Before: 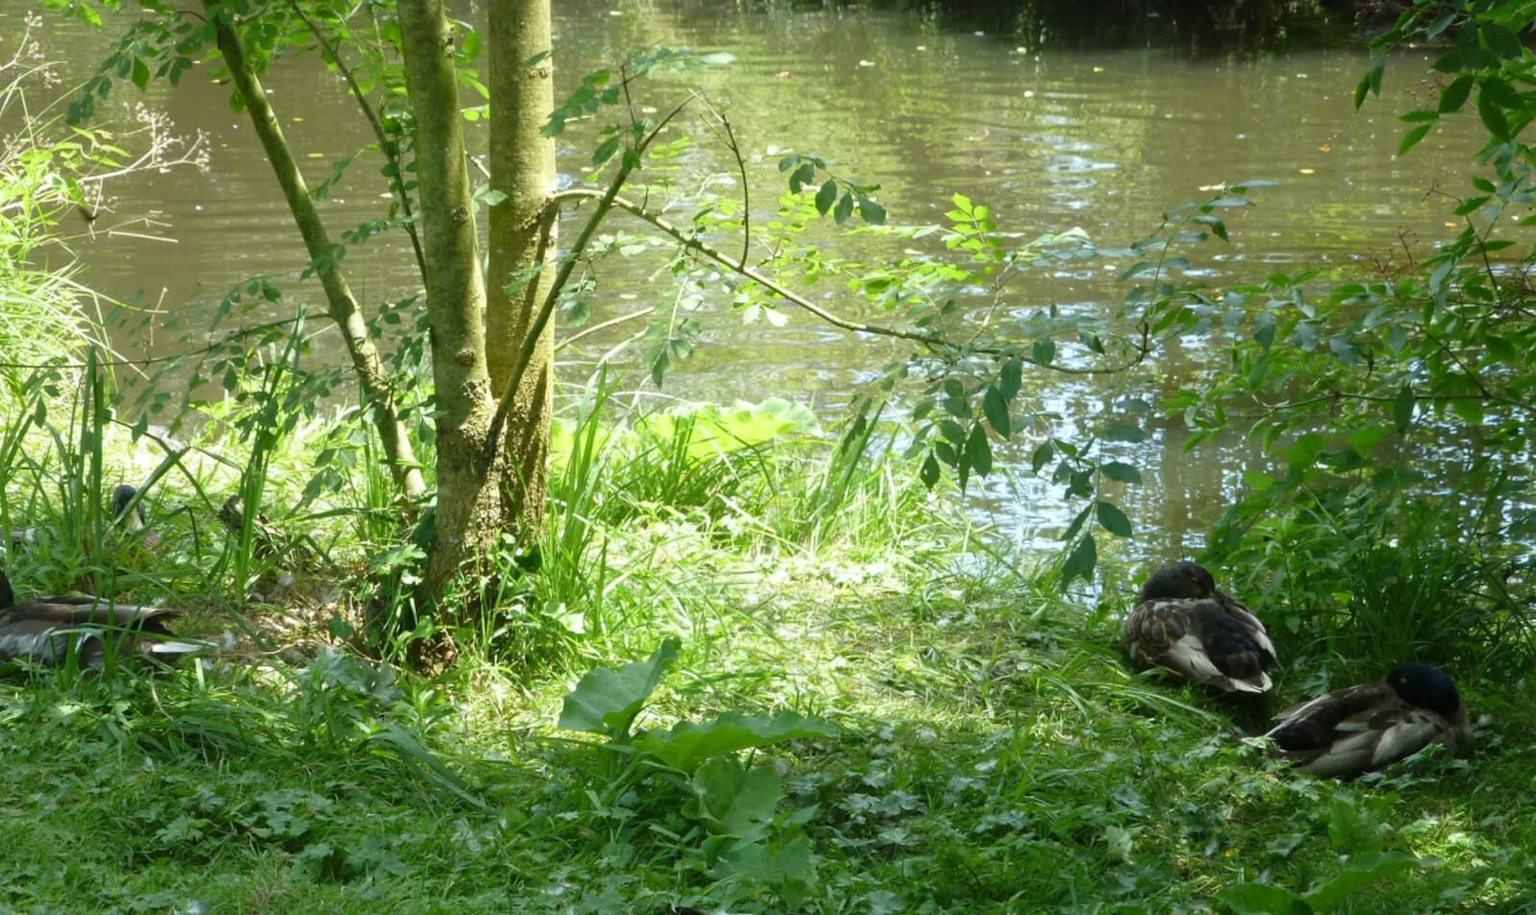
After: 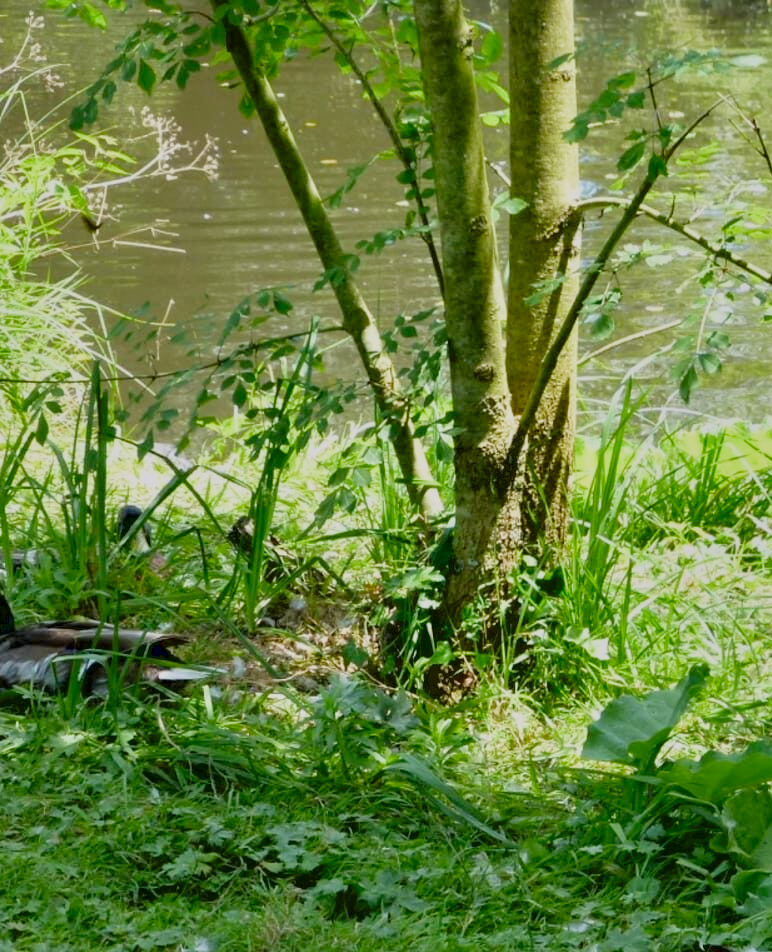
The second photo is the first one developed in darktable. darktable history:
crop and rotate: left 0.023%, top 0%, right 51.681%
filmic rgb: middle gray luminance 4.53%, black relative exposure -13.01 EV, white relative exposure 5.03 EV, target black luminance 0%, hardness 5.15, latitude 59.55%, contrast 0.771, highlights saturation mix 4.99%, shadows ↔ highlights balance 25.36%, color science v5 (2021), contrast in shadows safe, contrast in highlights safe
tone equalizer: on, module defaults
contrast equalizer: octaves 7, y [[0.6 ×6], [0.55 ×6], [0 ×6], [0 ×6], [0 ×6]]
